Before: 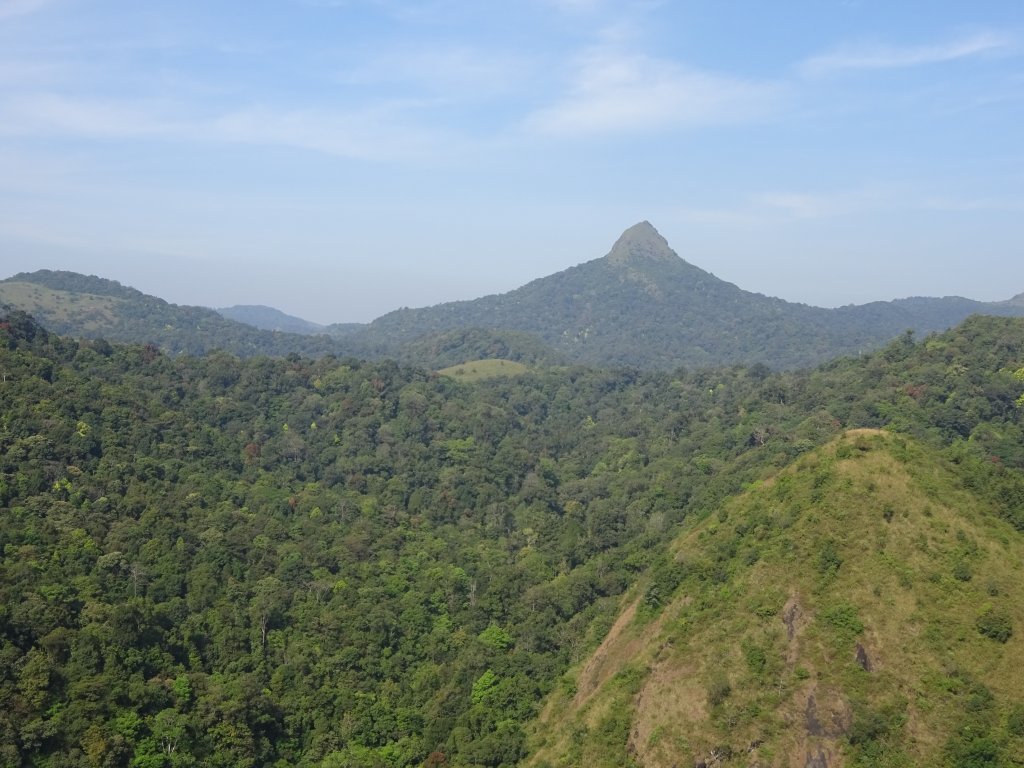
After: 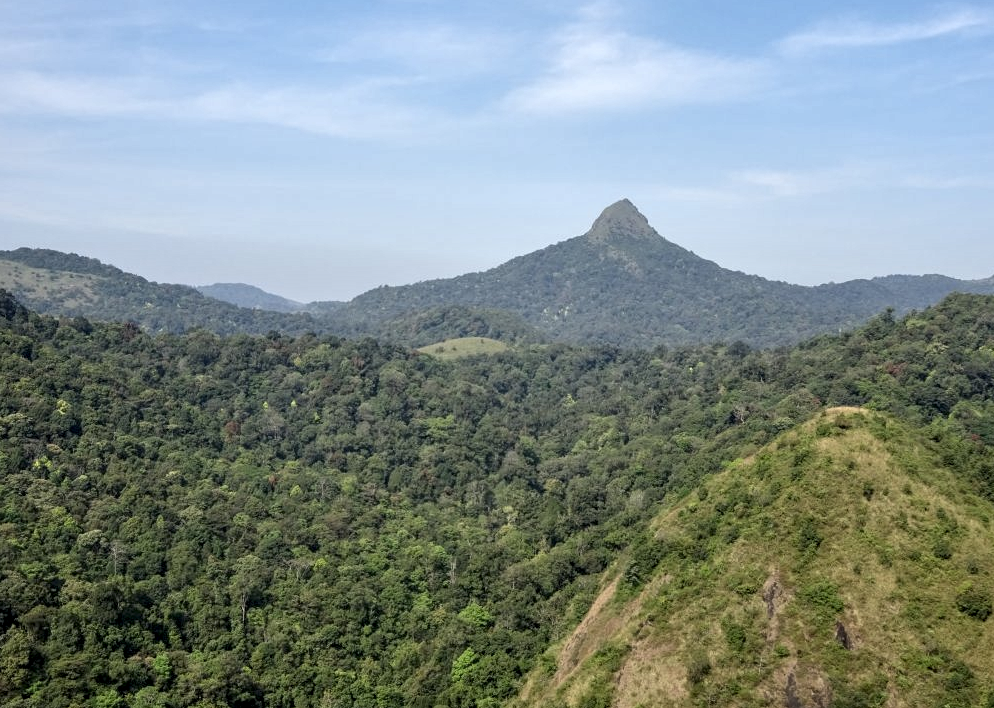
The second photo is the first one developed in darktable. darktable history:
local contrast: on, module defaults
contrast brightness saturation: contrast 0.055
contrast equalizer: octaves 7, y [[0.601, 0.6, 0.598, 0.598, 0.6, 0.601], [0.5 ×6], [0.5 ×6], [0 ×6], [0 ×6]]
crop: left 2.024%, top 2.964%, right 0.874%, bottom 4.822%
